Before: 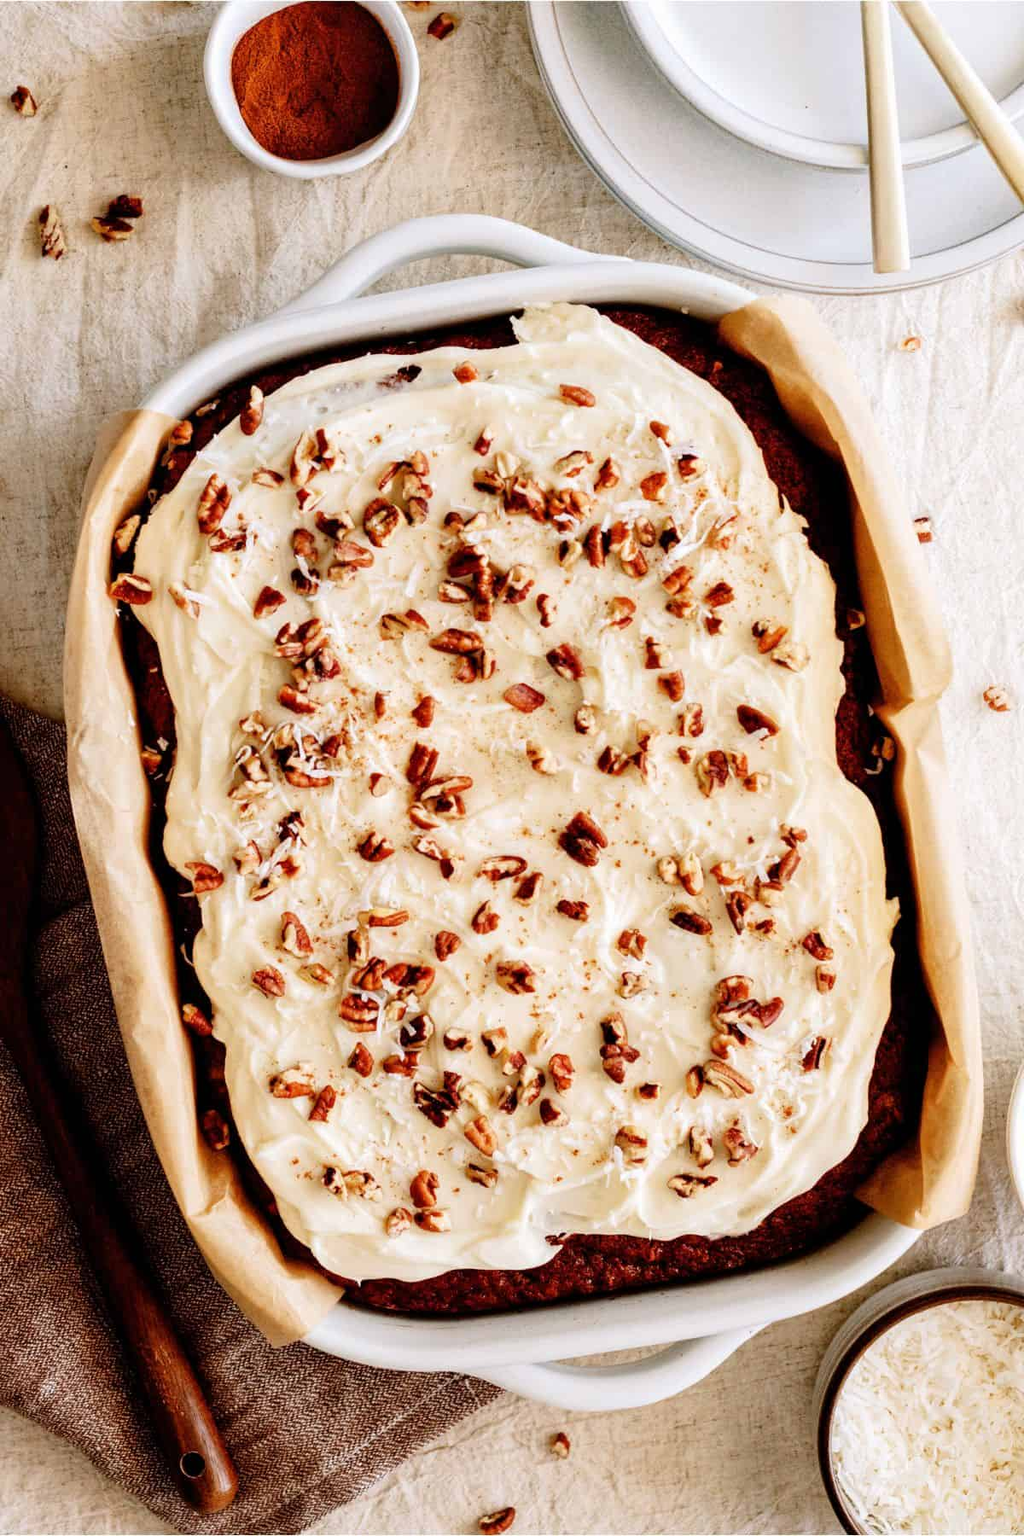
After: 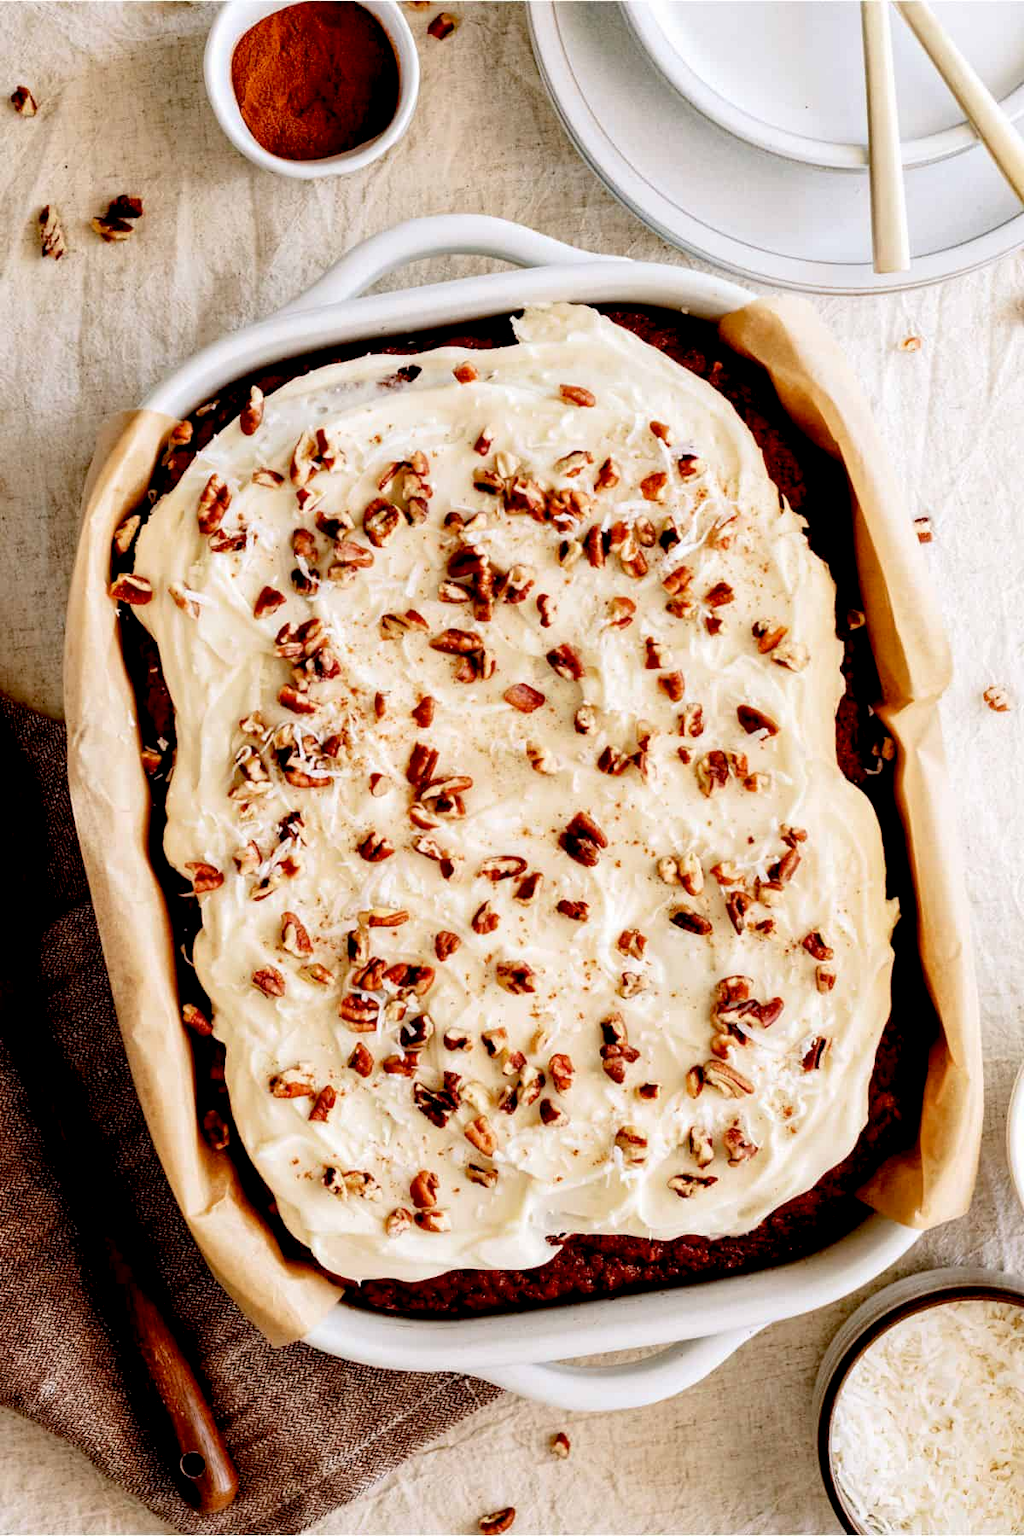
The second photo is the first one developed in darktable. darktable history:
exposure: black level correction 0.01, exposure 0.015 EV, compensate exposure bias true, compensate highlight preservation false
